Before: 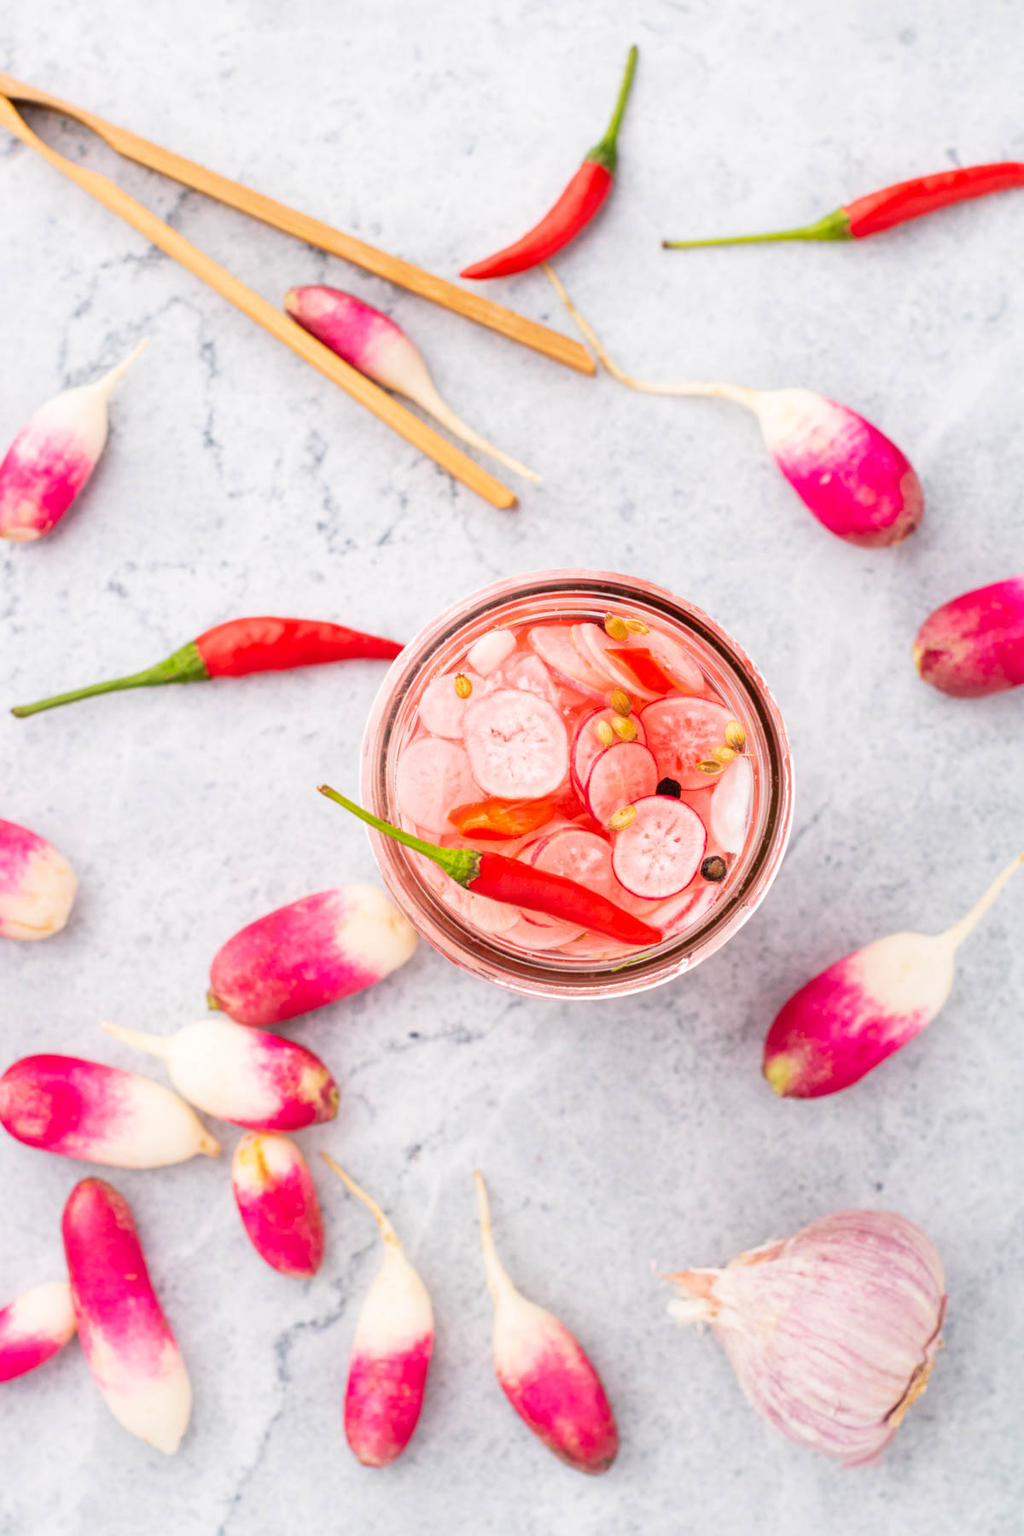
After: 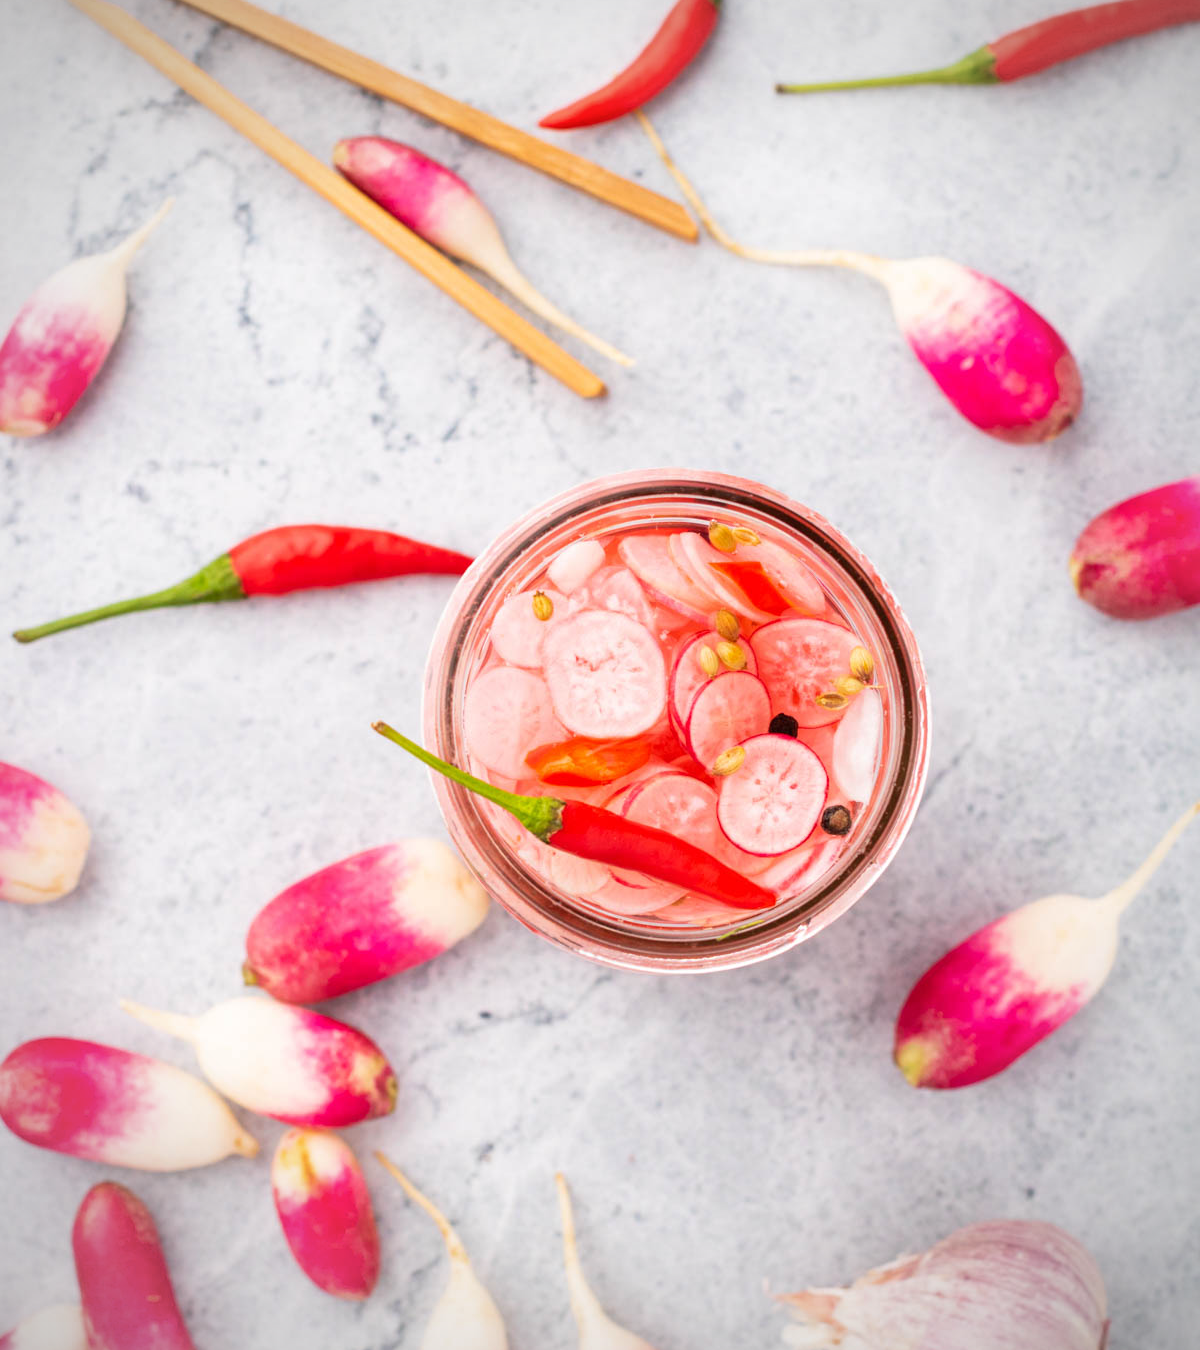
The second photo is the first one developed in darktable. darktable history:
crop: top 11.038%, bottom 13.962%
vignetting: fall-off radius 63.6%
